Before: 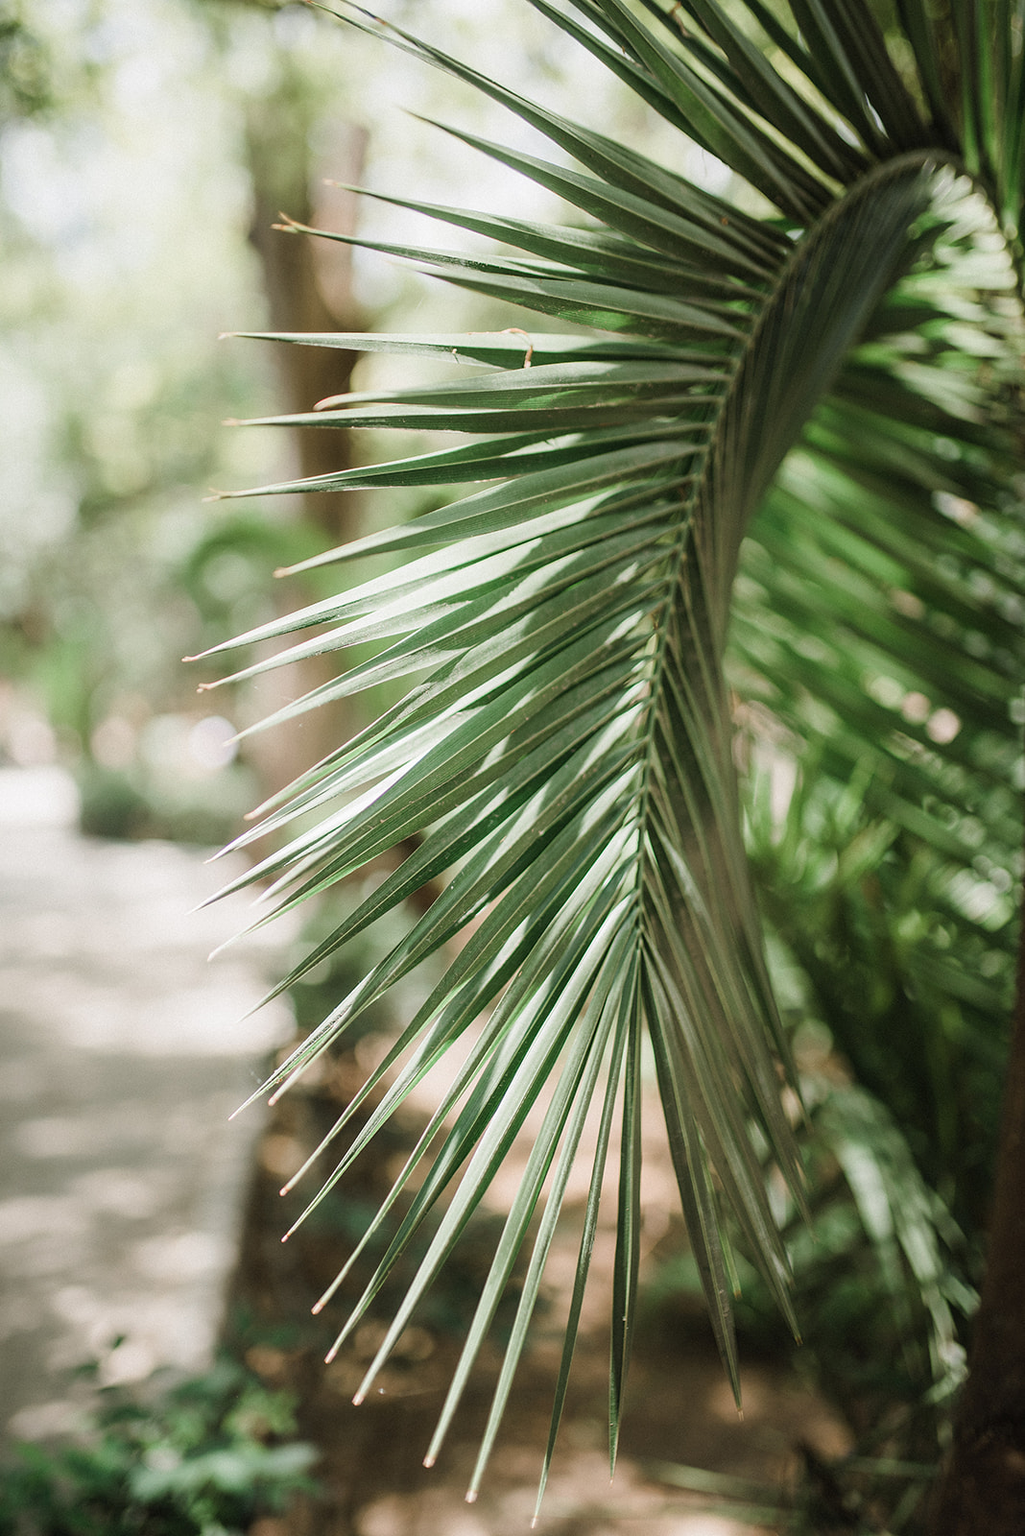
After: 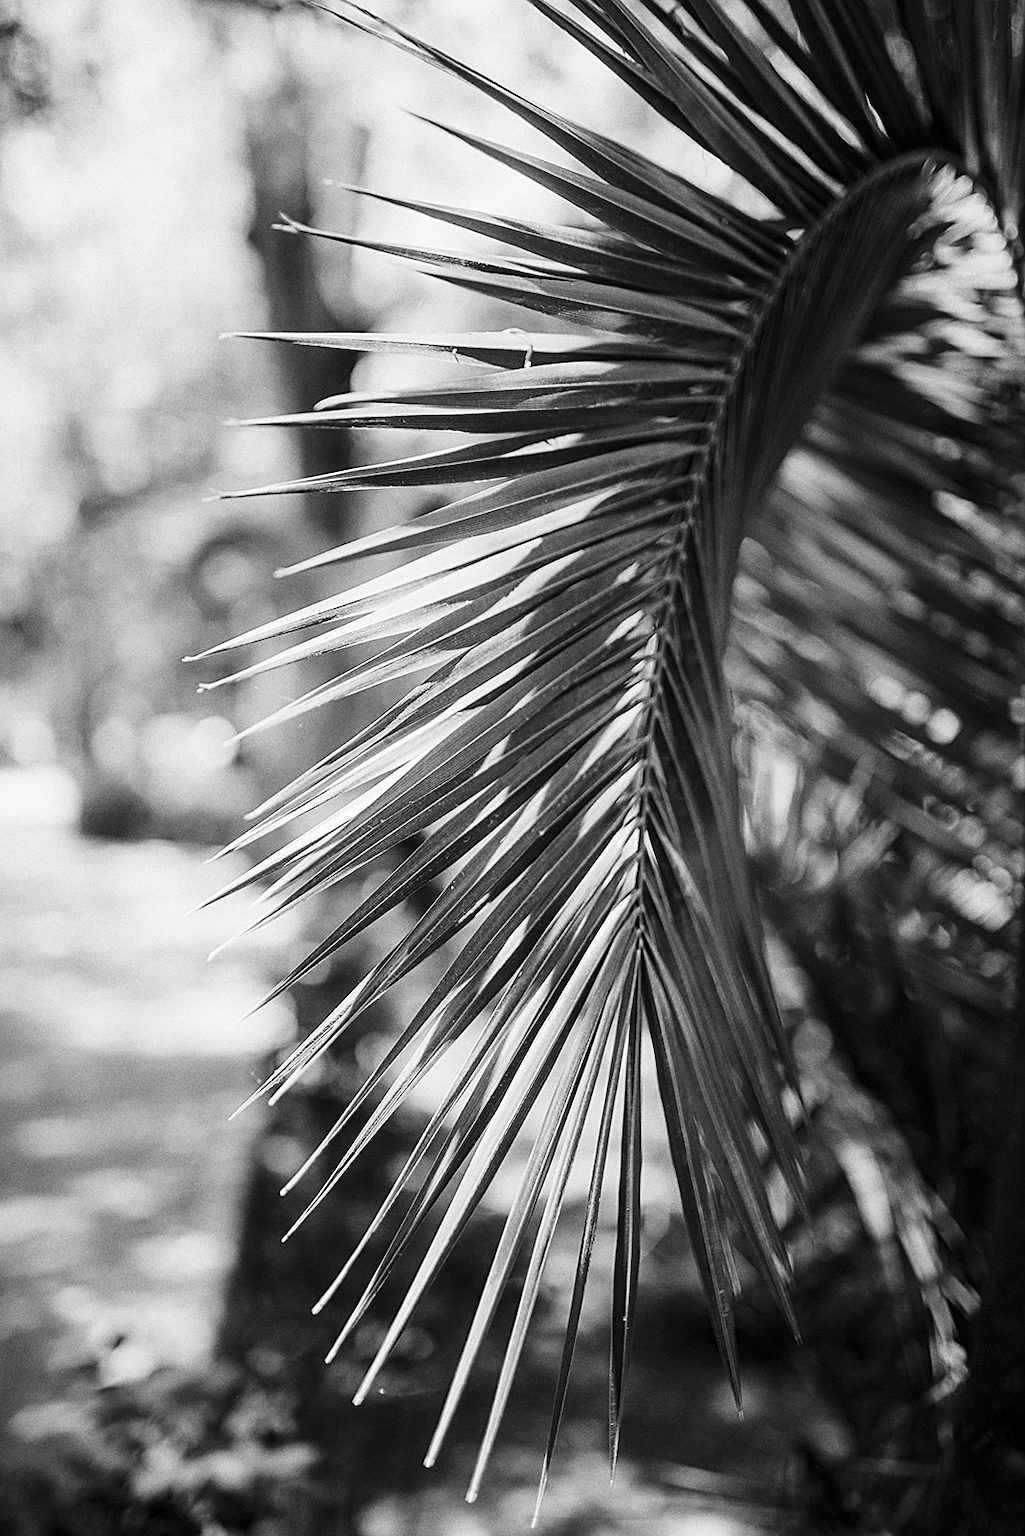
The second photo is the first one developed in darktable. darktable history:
contrast brightness saturation: contrast 0.2, brightness -0.11, saturation 0.1
grain: on, module defaults
sharpen: on, module defaults
exposure: black level correction 0.001, compensate highlight preservation false
monochrome: on, module defaults
